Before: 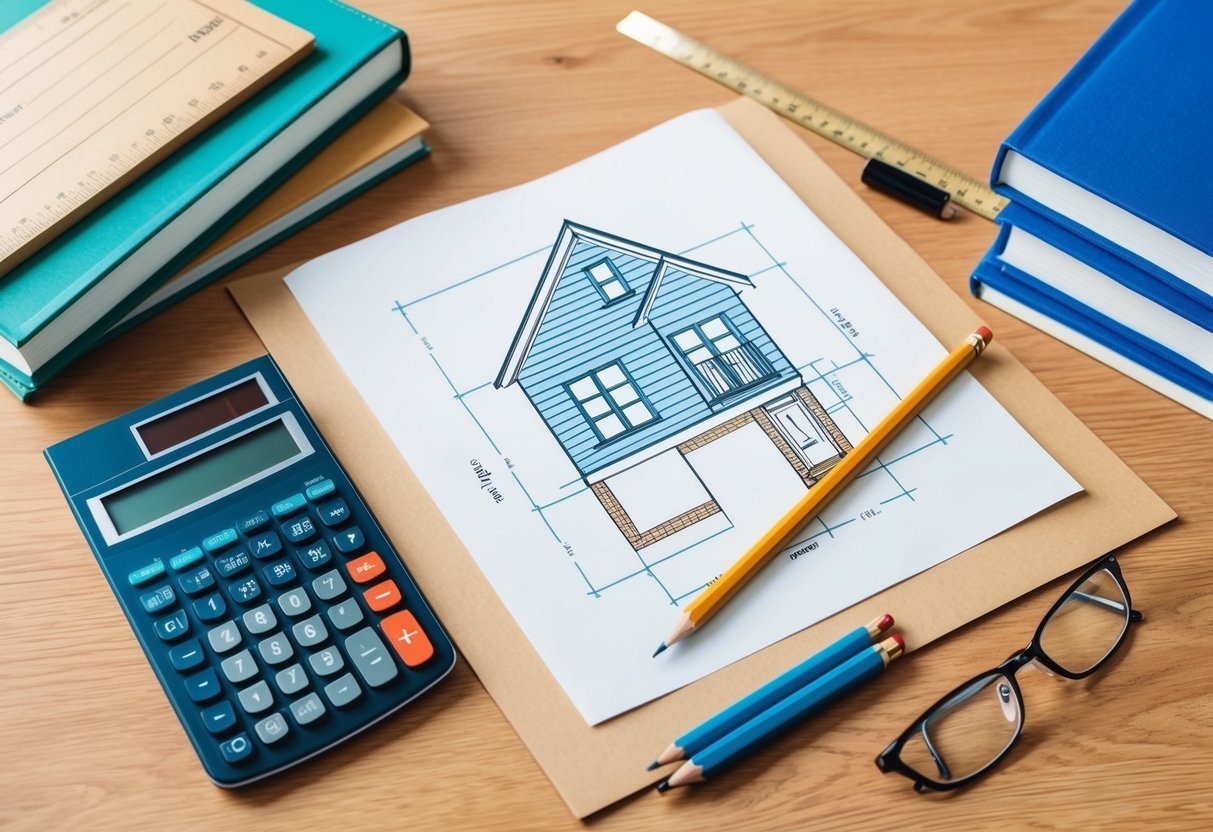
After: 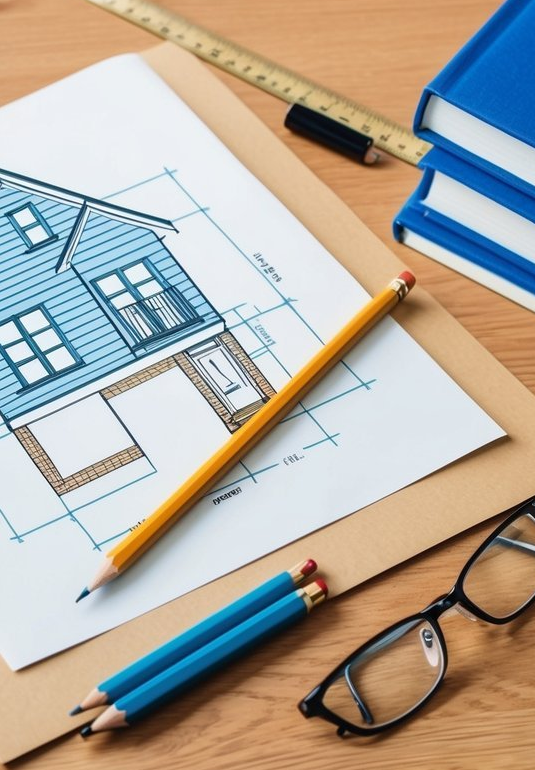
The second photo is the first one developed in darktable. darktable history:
crop: left 47.628%, top 6.643%, right 7.874%
exposure: compensate highlight preservation false
